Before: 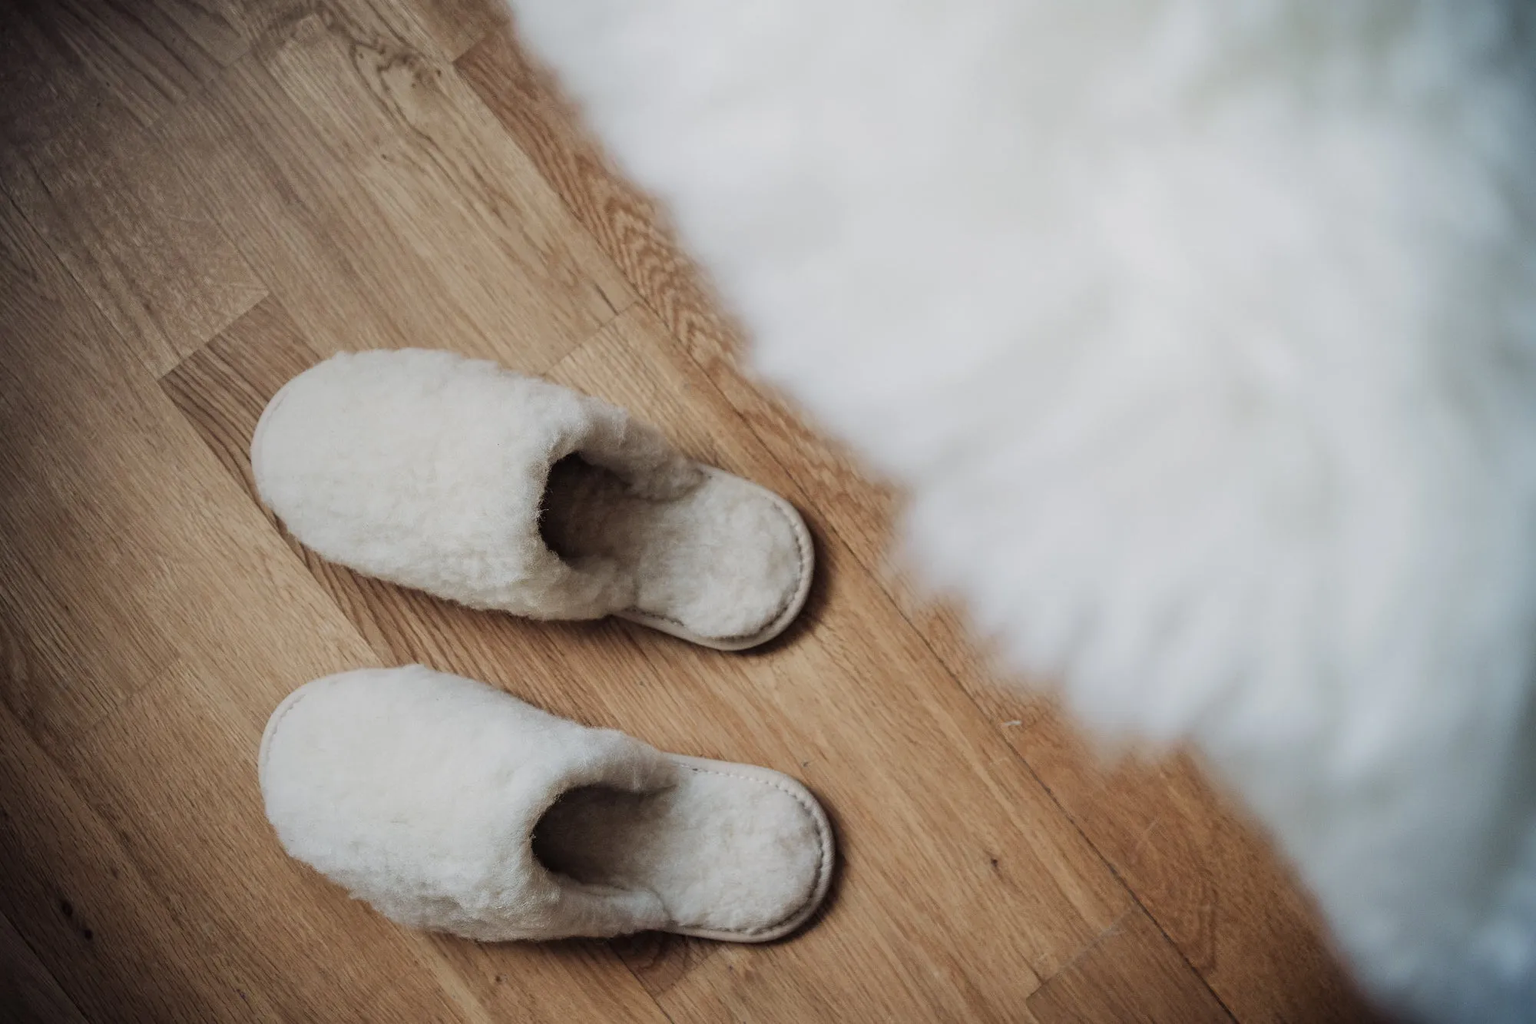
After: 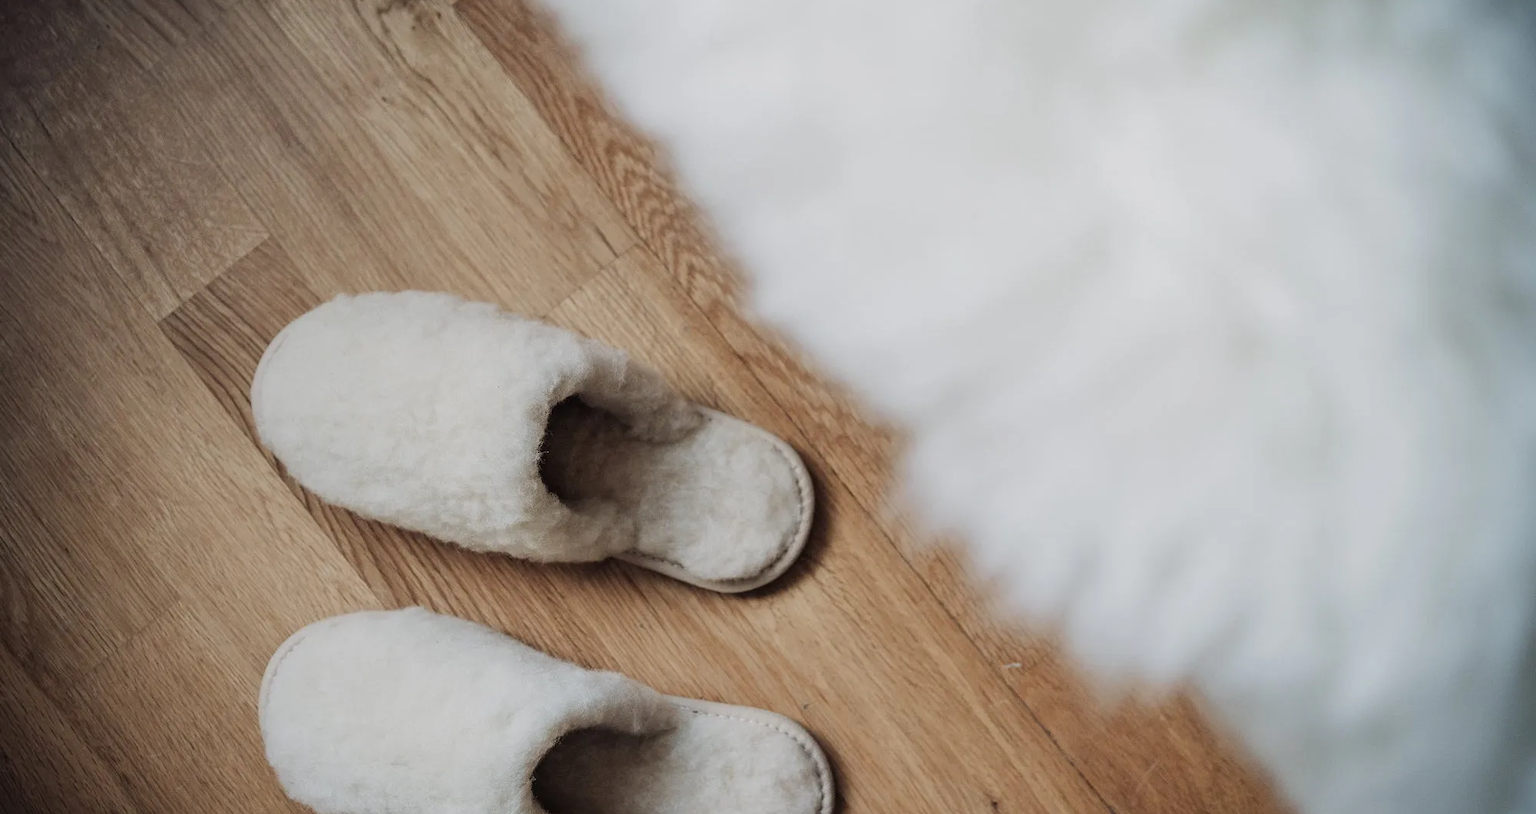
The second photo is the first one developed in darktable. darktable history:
crop and rotate: top 5.649%, bottom 14.803%
